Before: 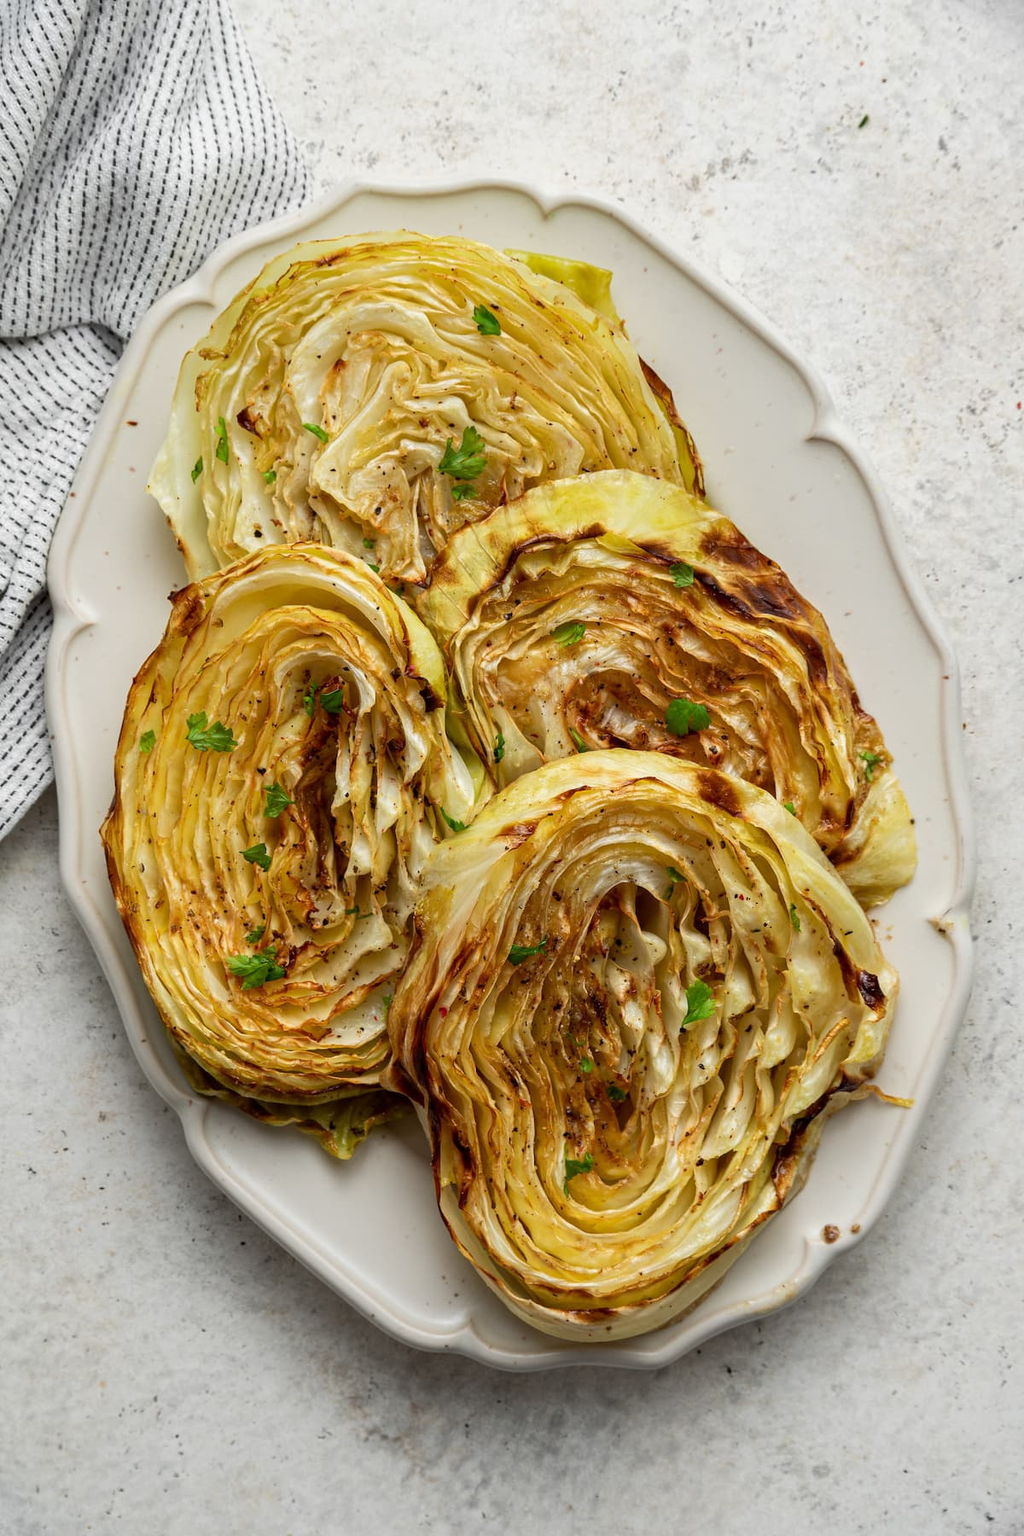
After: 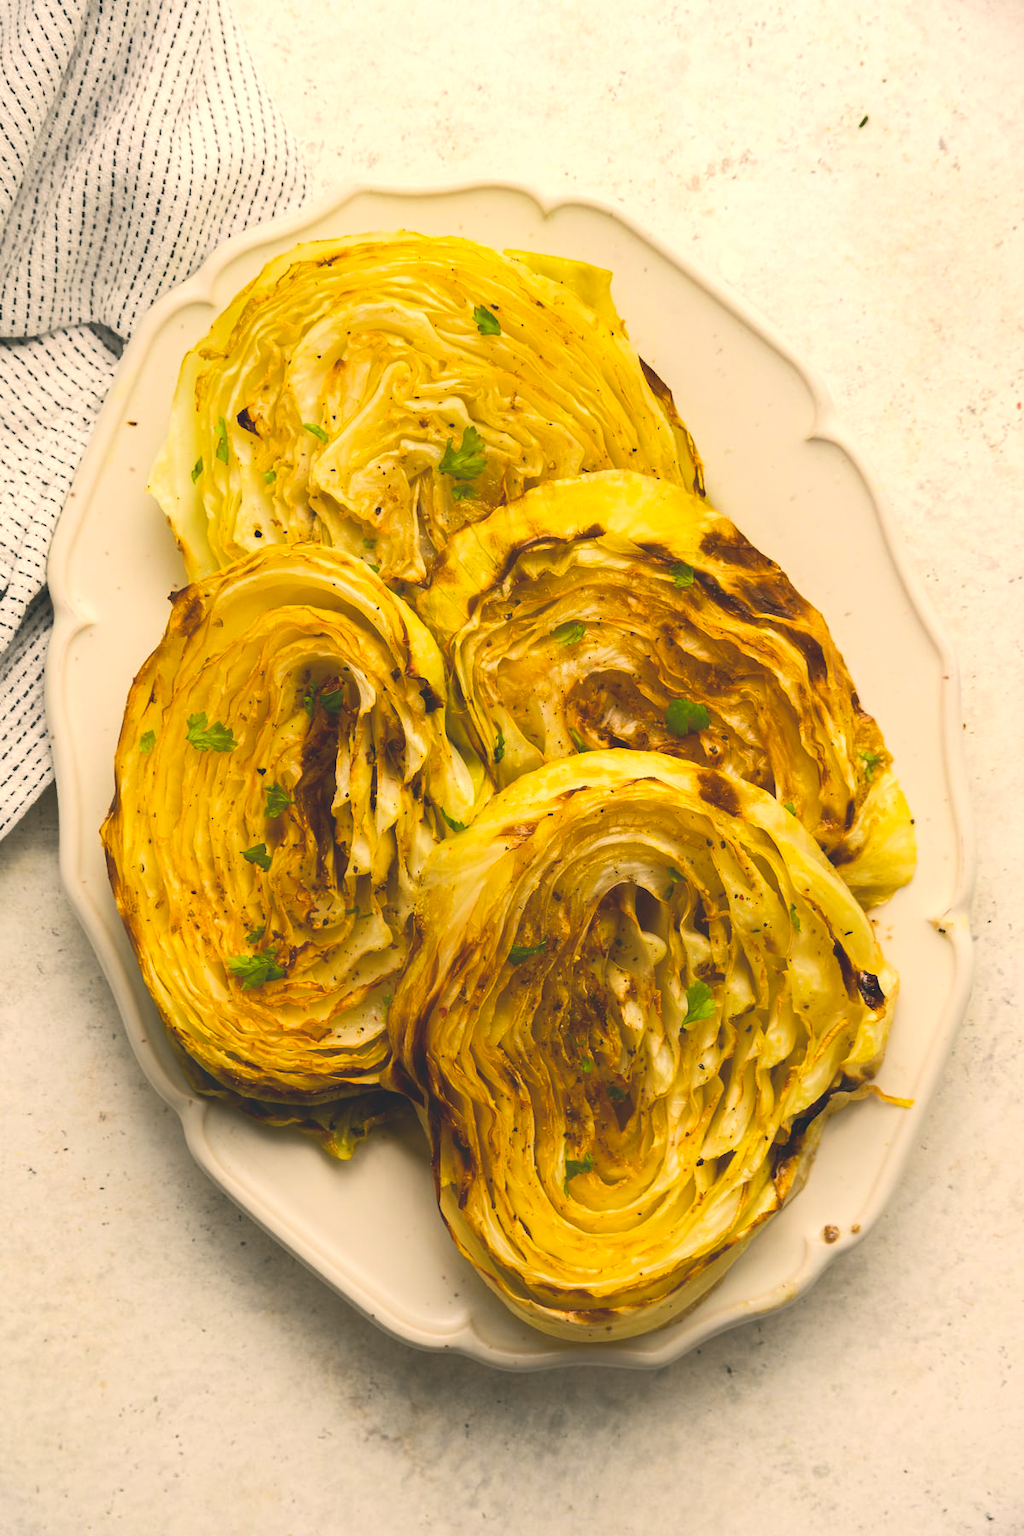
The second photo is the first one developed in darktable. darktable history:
color balance rgb: shadows lift › luminance -9.749%, shadows lift › chroma 0.922%, shadows lift › hue 110.94°, power › chroma 2.505%, power › hue 71.03°, perceptual saturation grading › global saturation 25.246%, global vibrance 20%
contrast equalizer: y [[0.6 ×6], [0.55 ×6], [0 ×6], [0 ×6], [0 ×6]], mix -0.997
tone equalizer: -8 EV -0.735 EV, -7 EV -0.68 EV, -6 EV -0.576 EV, -5 EV -0.393 EV, -3 EV 0.367 EV, -2 EV 0.6 EV, -1 EV 0.685 EV, +0 EV 0.735 EV, edges refinement/feathering 500, mask exposure compensation -1.57 EV, preserve details no
contrast brightness saturation: contrast -0.132, brightness 0.052, saturation -0.137
color correction: highlights a* 10.31, highlights b* 14.15, shadows a* -9.68, shadows b* -15.07
